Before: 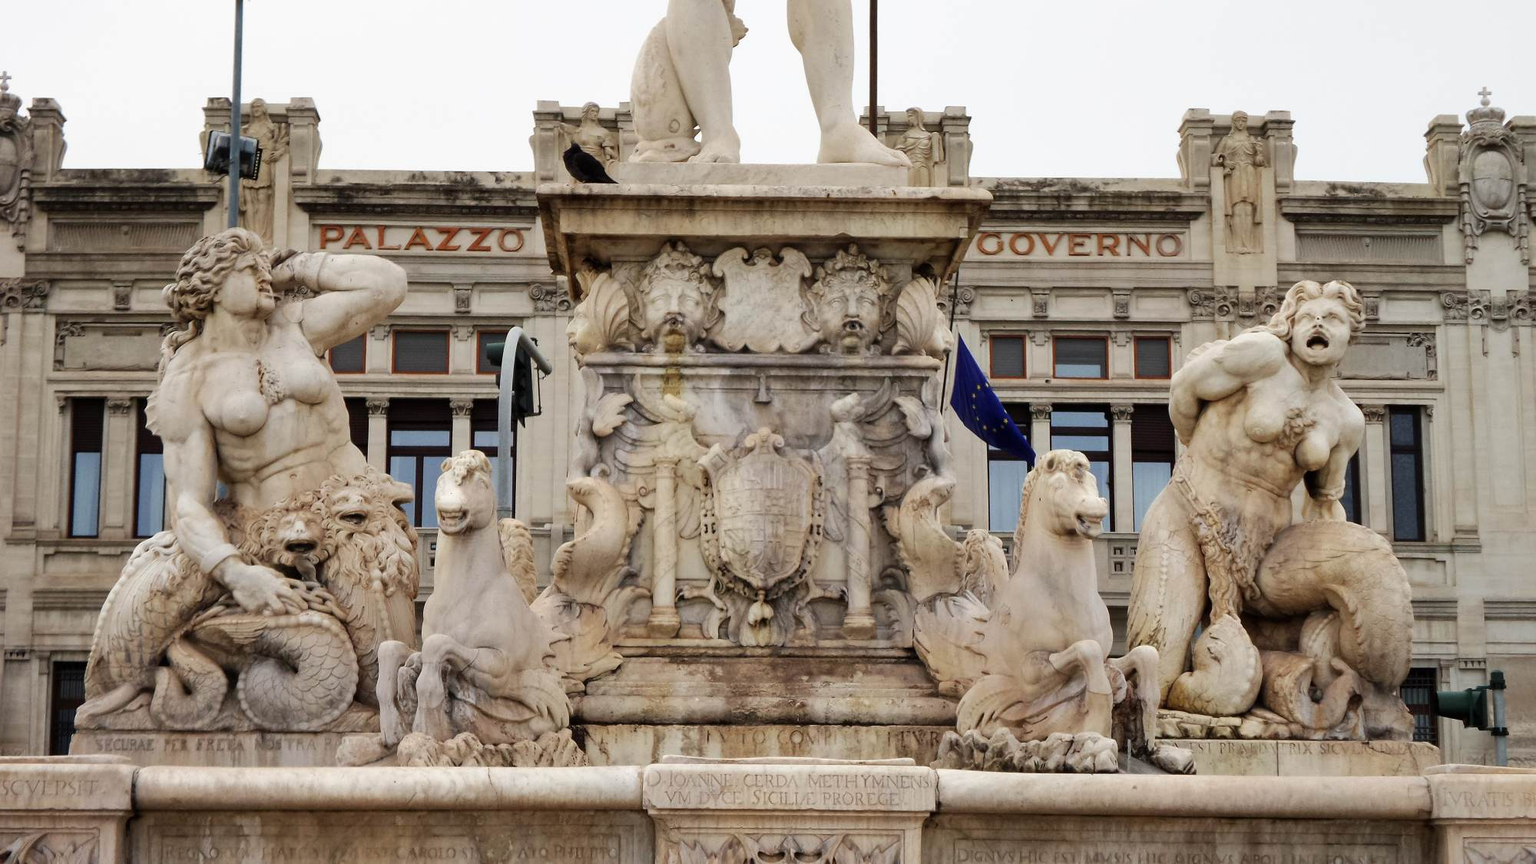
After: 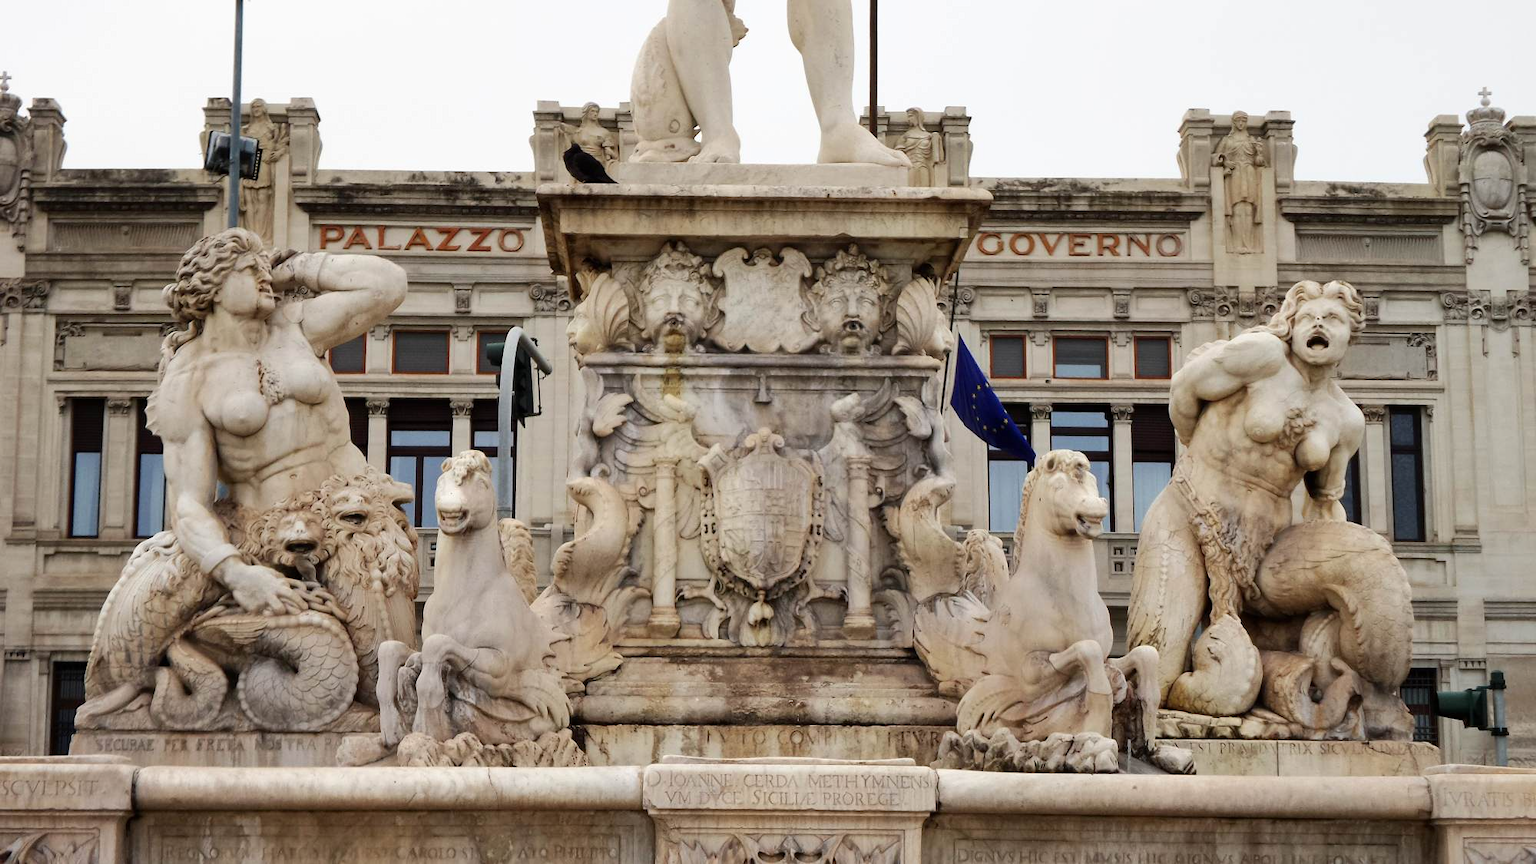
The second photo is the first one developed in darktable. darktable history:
tone equalizer: edges refinement/feathering 500, mask exposure compensation -1.57 EV, preserve details no
contrast brightness saturation: contrast 0.078, saturation 0.019
